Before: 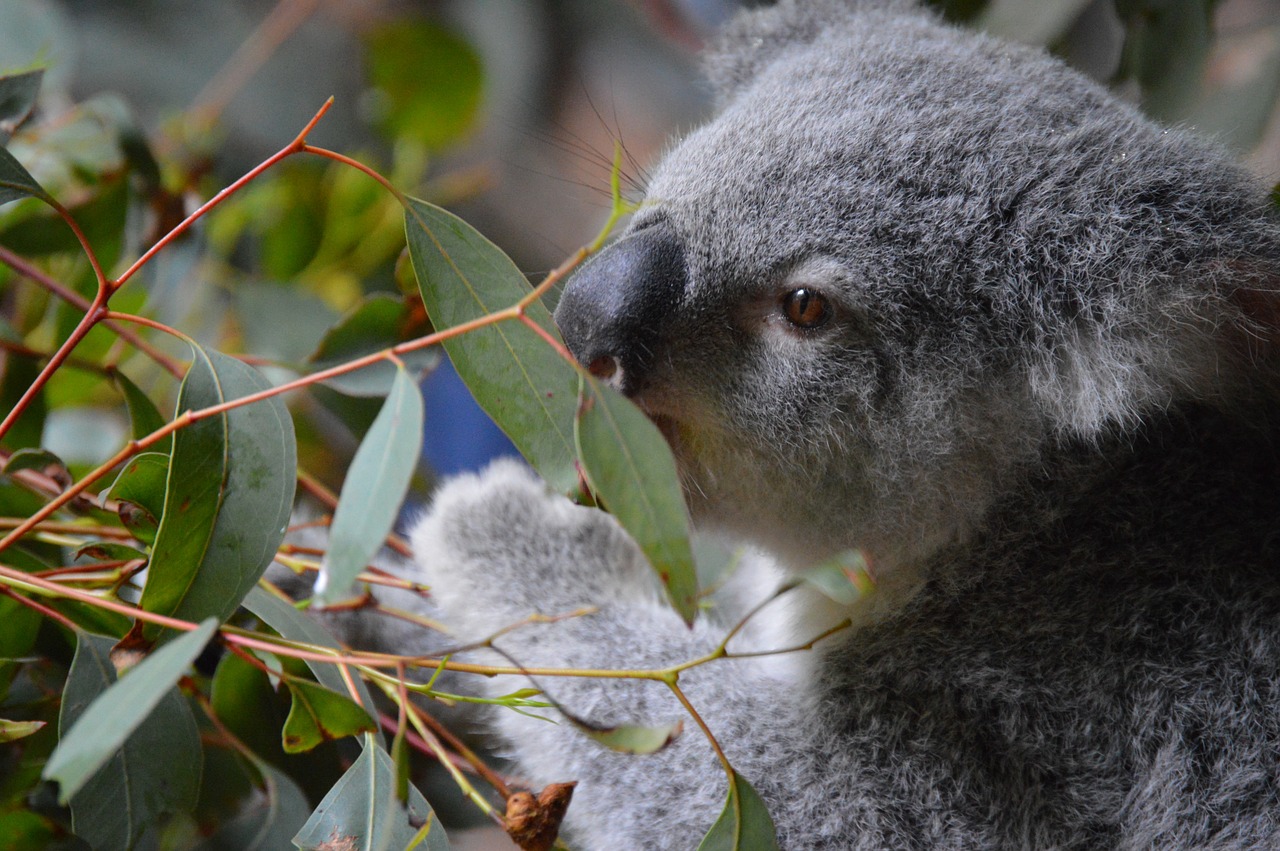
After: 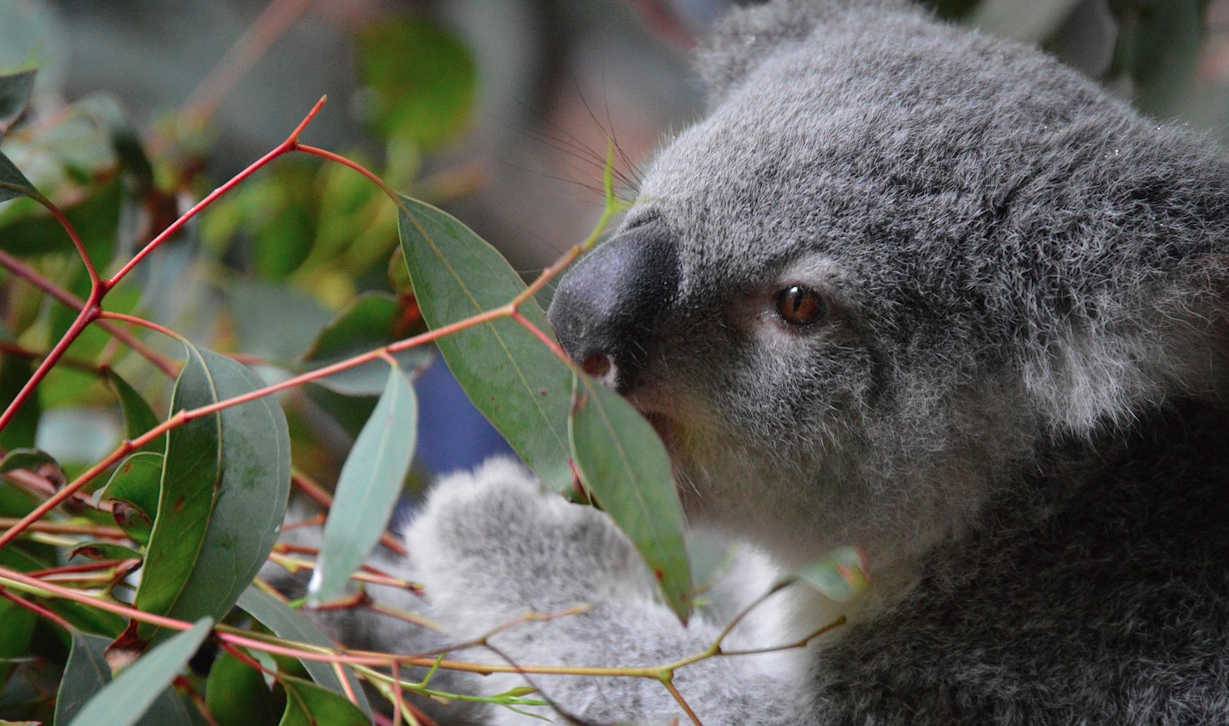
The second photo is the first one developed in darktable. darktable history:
color contrast: blue-yellow contrast 0.7
contrast brightness saturation: saturation 0.18
crop and rotate: angle 0.2°, left 0.275%, right 3.127%, bottom 14.18%
